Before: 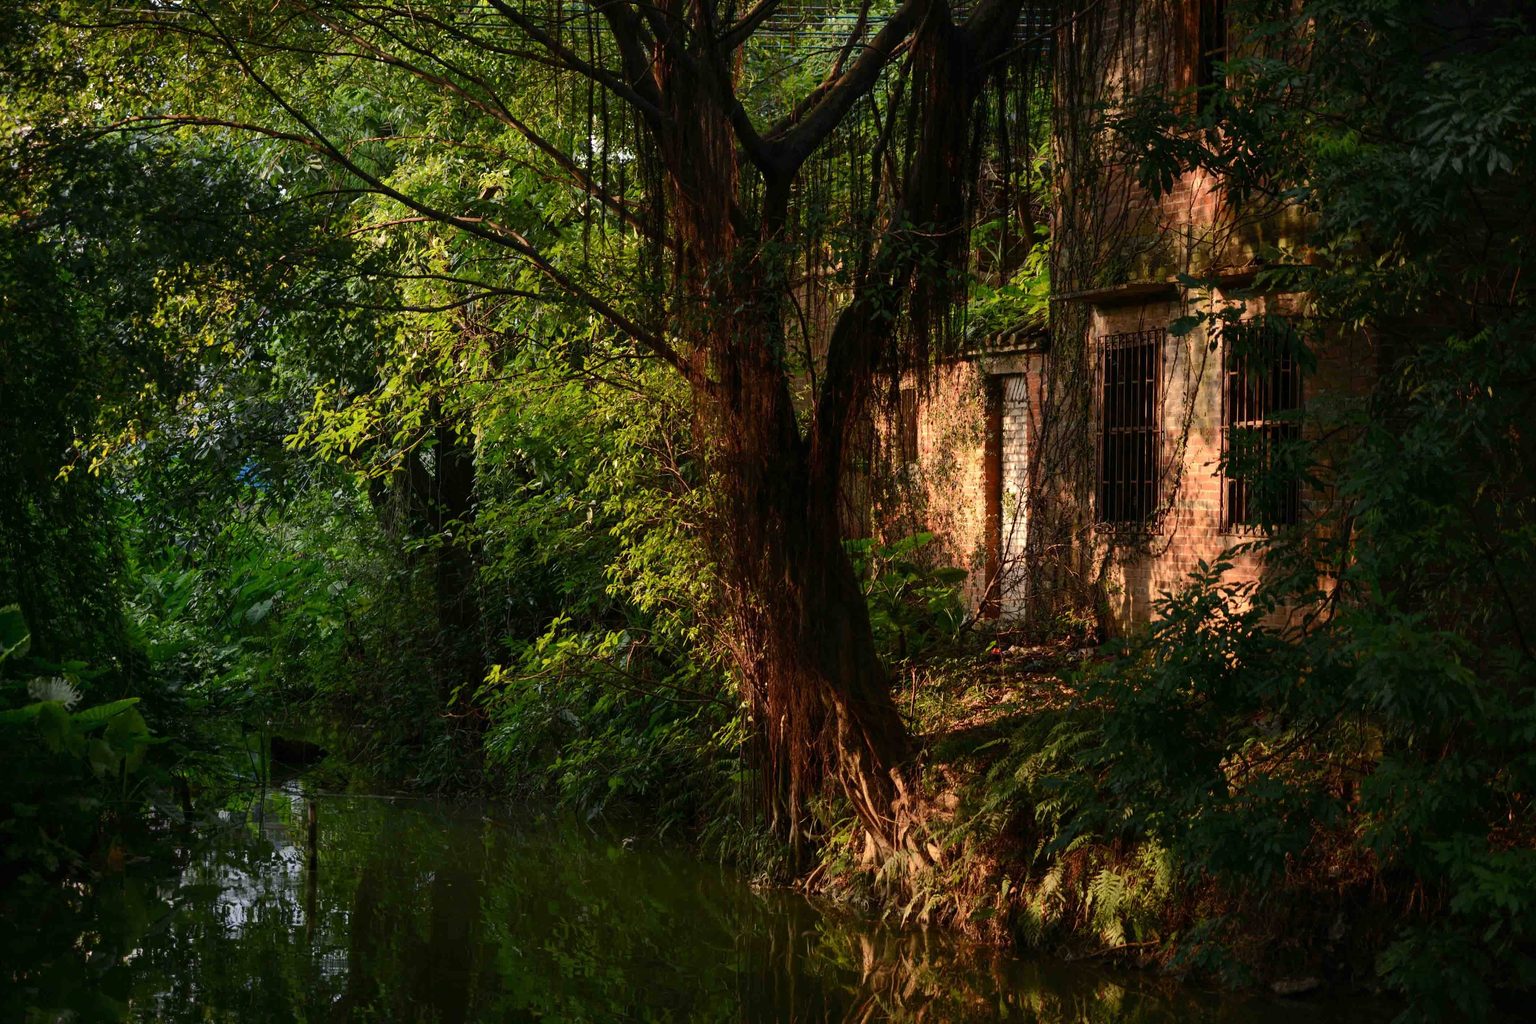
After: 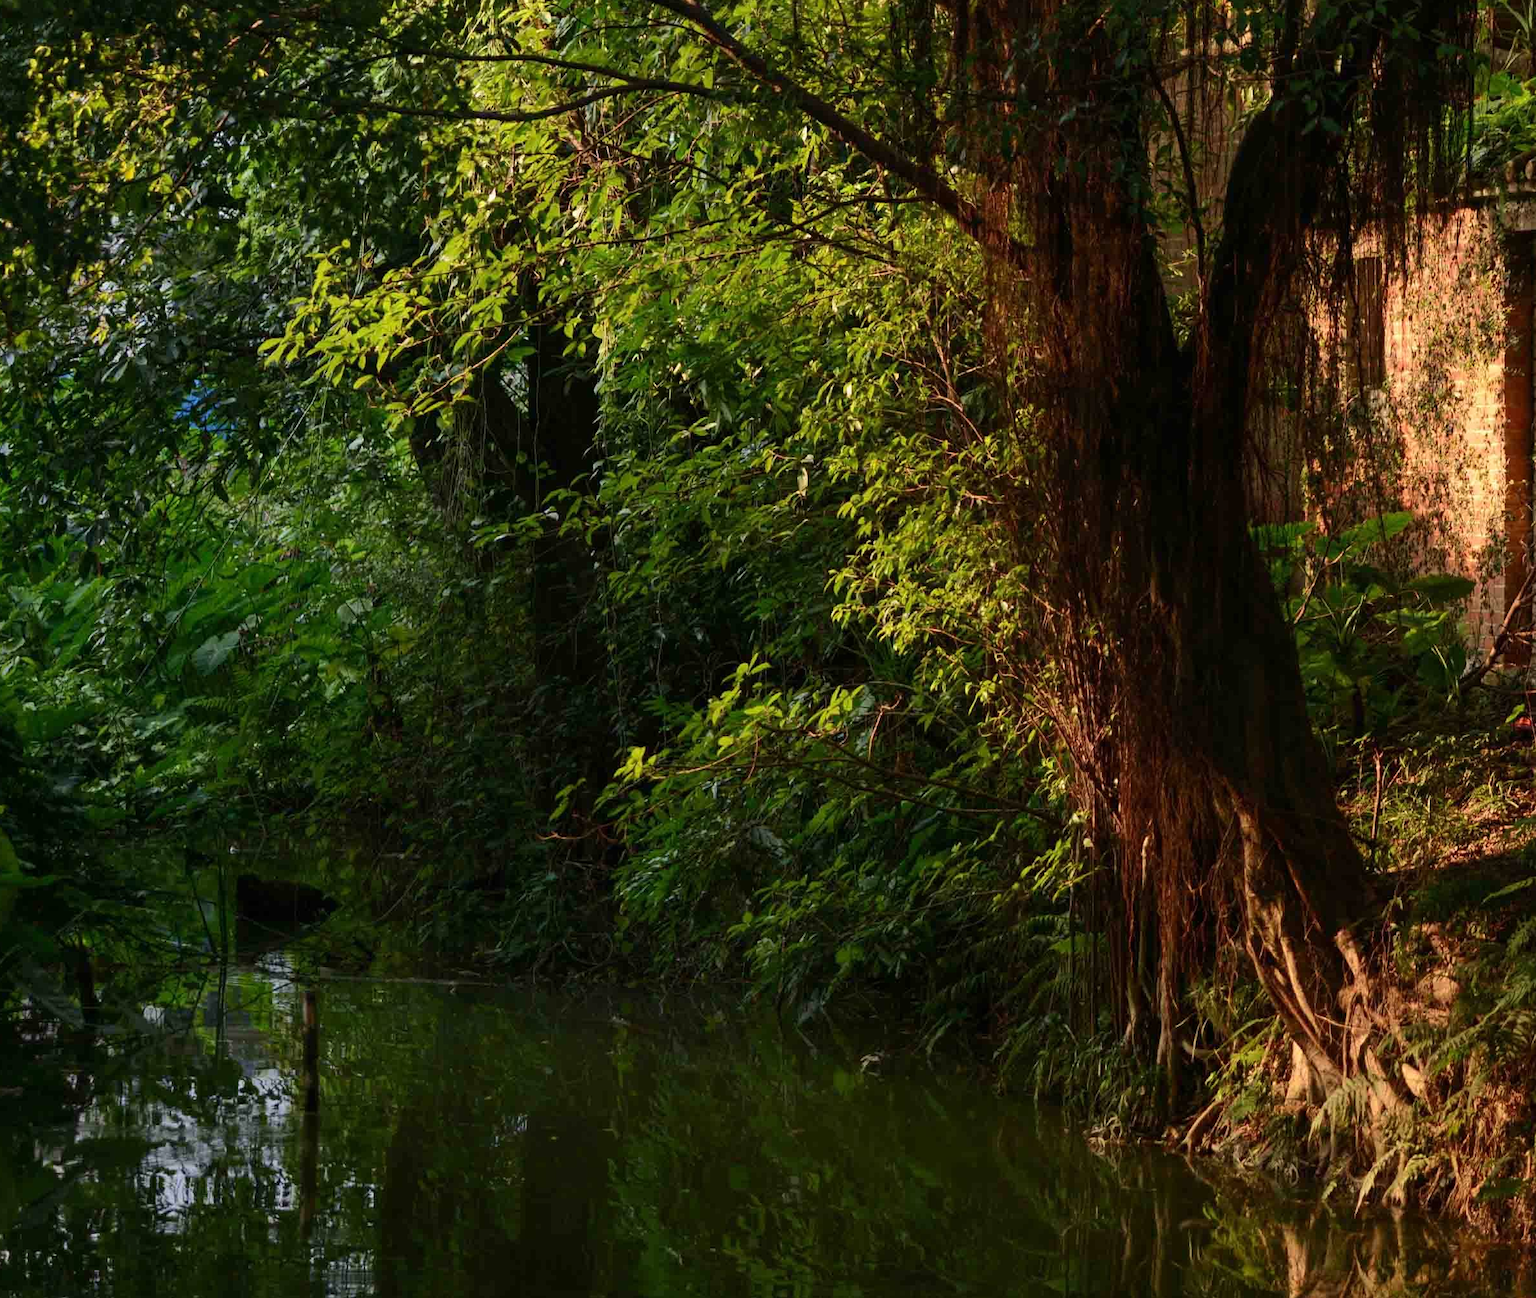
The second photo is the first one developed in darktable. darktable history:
velvia: strength 15%
crop: left 8.966%, top 23.852%, right 34.699%, bottom 4.703%
